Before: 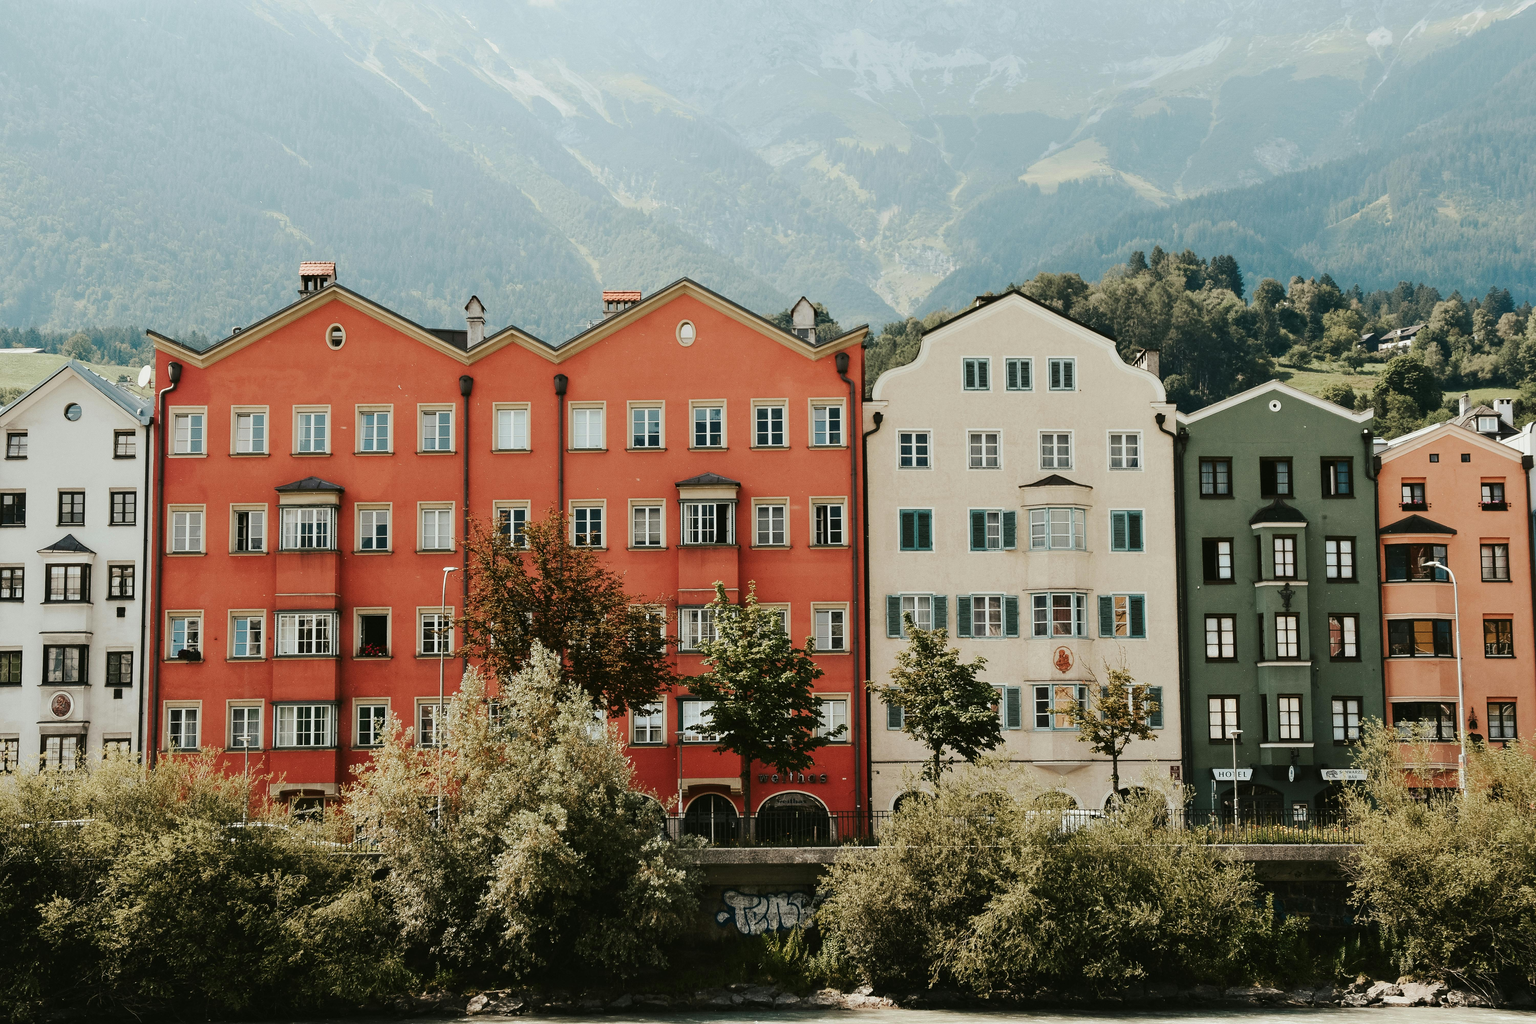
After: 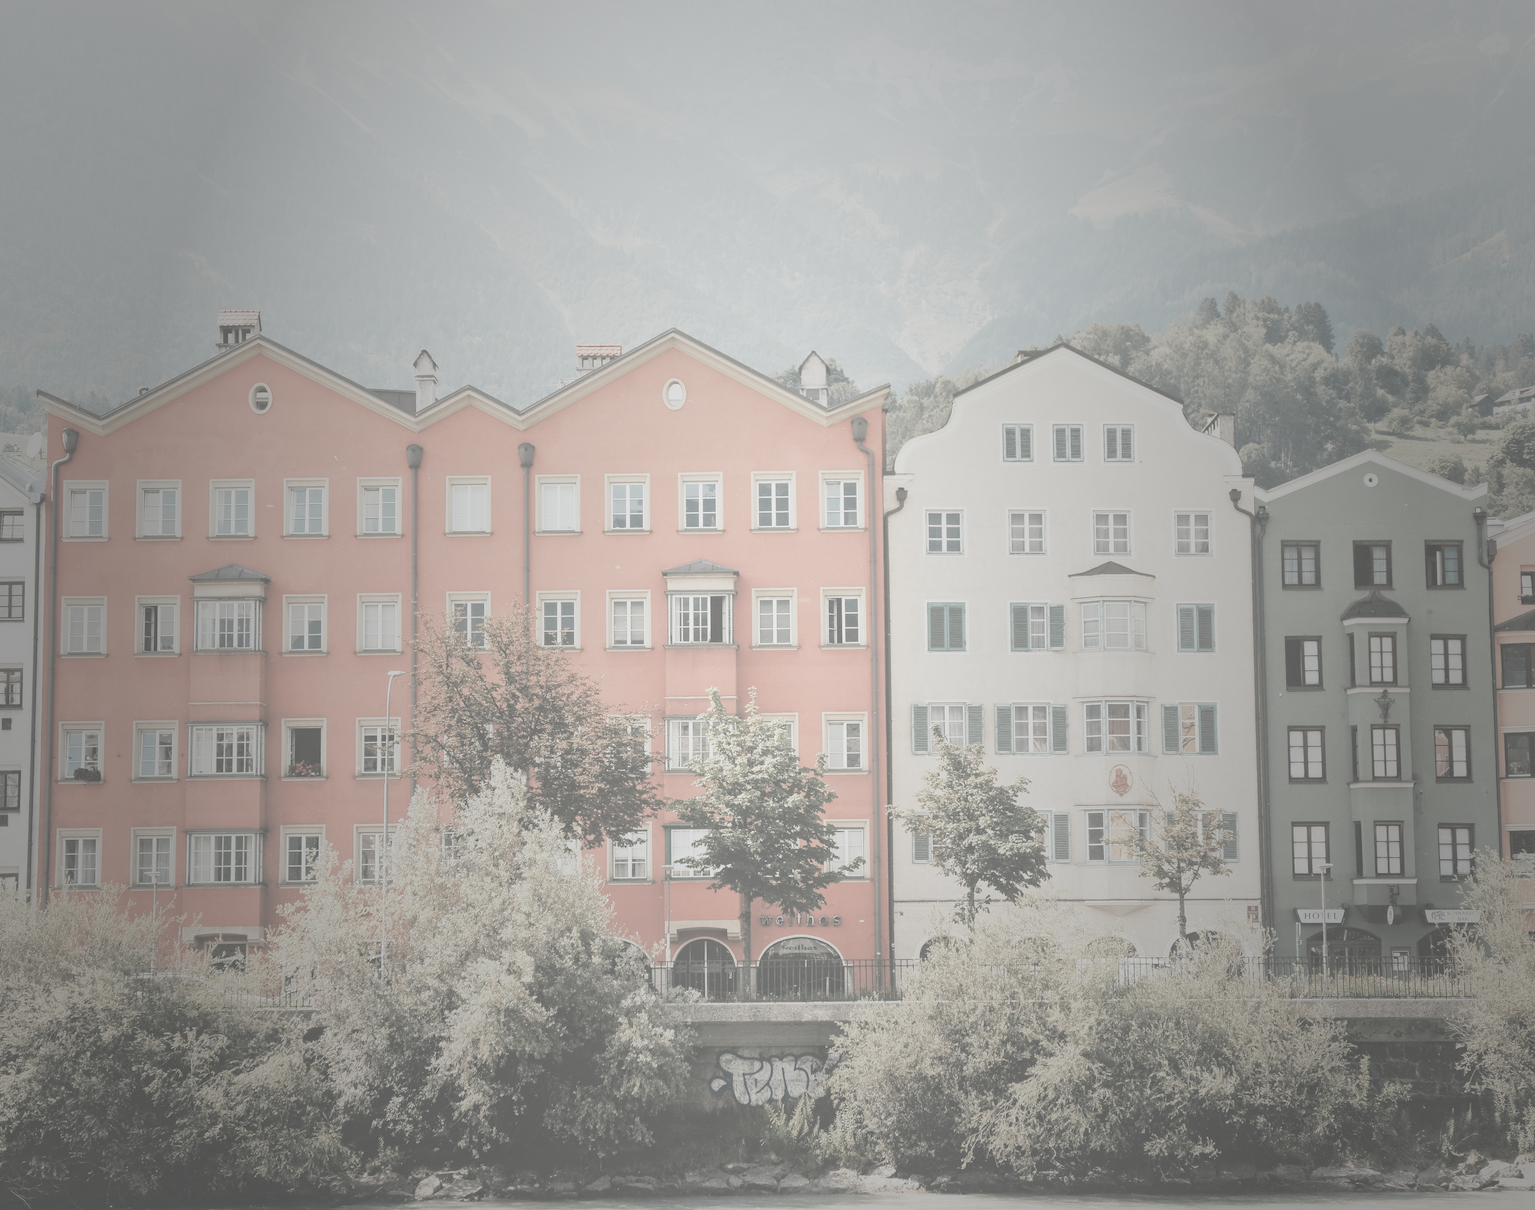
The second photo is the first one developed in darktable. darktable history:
tone equalizer: -7 EV 0.15 EV, -6 EV 0.6 EV, -5 EV 1.13 EV, -4 EV 1.32 EV, -3 EV 1.12 EV, -2 EV 0.6 EV, -1 EV 0.166 EV
base curve: curves: ch0 [(0, 0) (0.688, 0.865) (1, 1)], preserve colors none
contrast brightness saturation: contrast -0.338, brightness 0.758, saturation -0.795
crop: left 7.539%, right 7.867%
color zones: mix 33.98%
vignetting: fall-off start 16.71%, fall-off radius 100.59%, brightness -0.59, saturation -0.001, width/height ratio 0.719, unbound false
